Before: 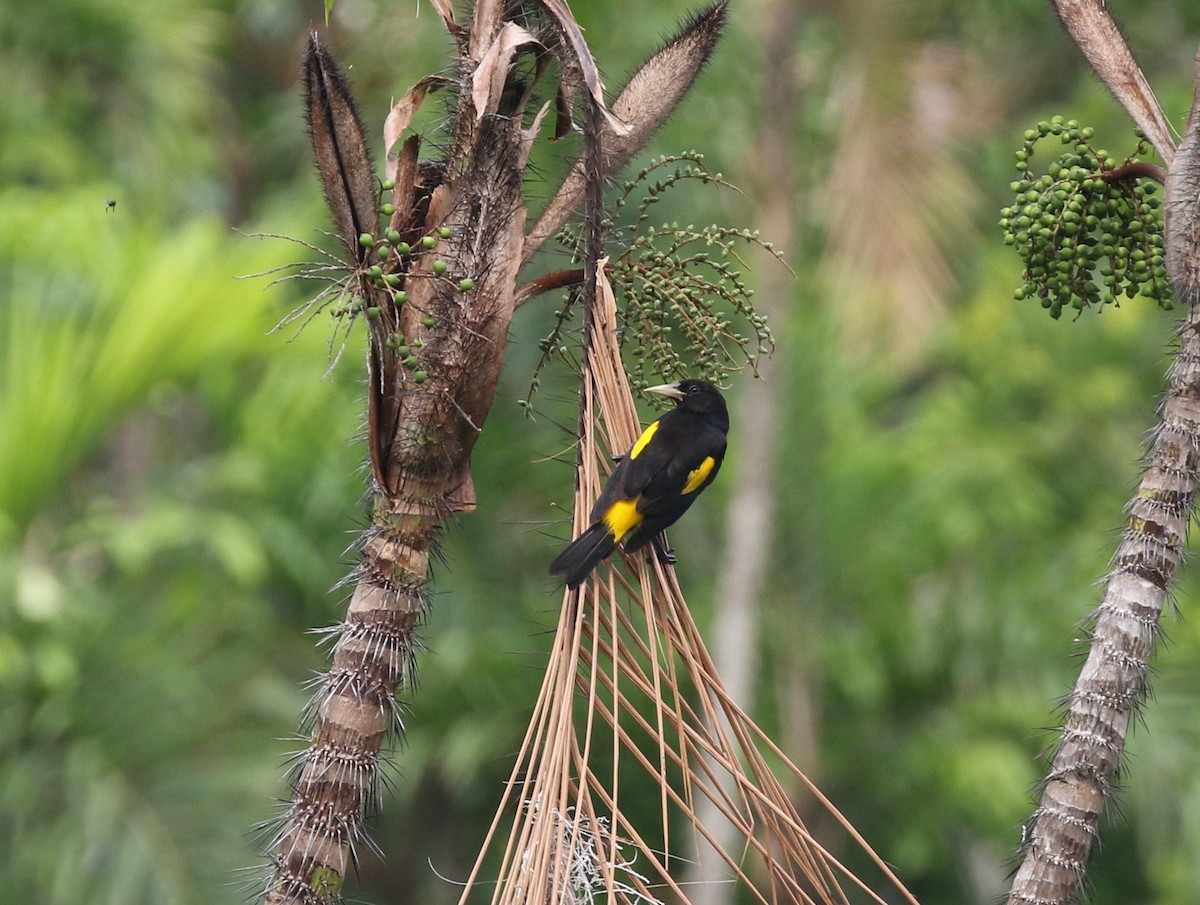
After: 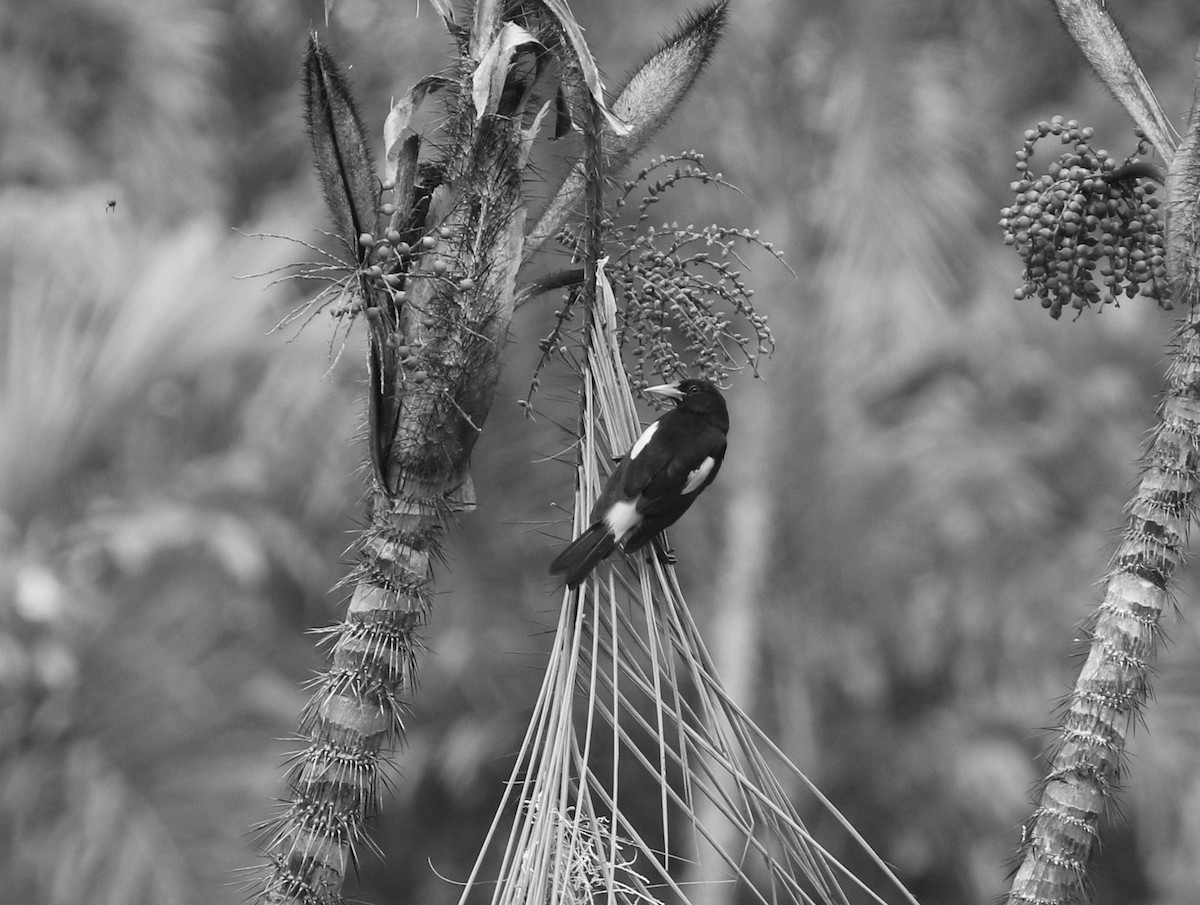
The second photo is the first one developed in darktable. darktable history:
contrast brightness saturation: saturation 0.13
monochrome: on, module defaults
